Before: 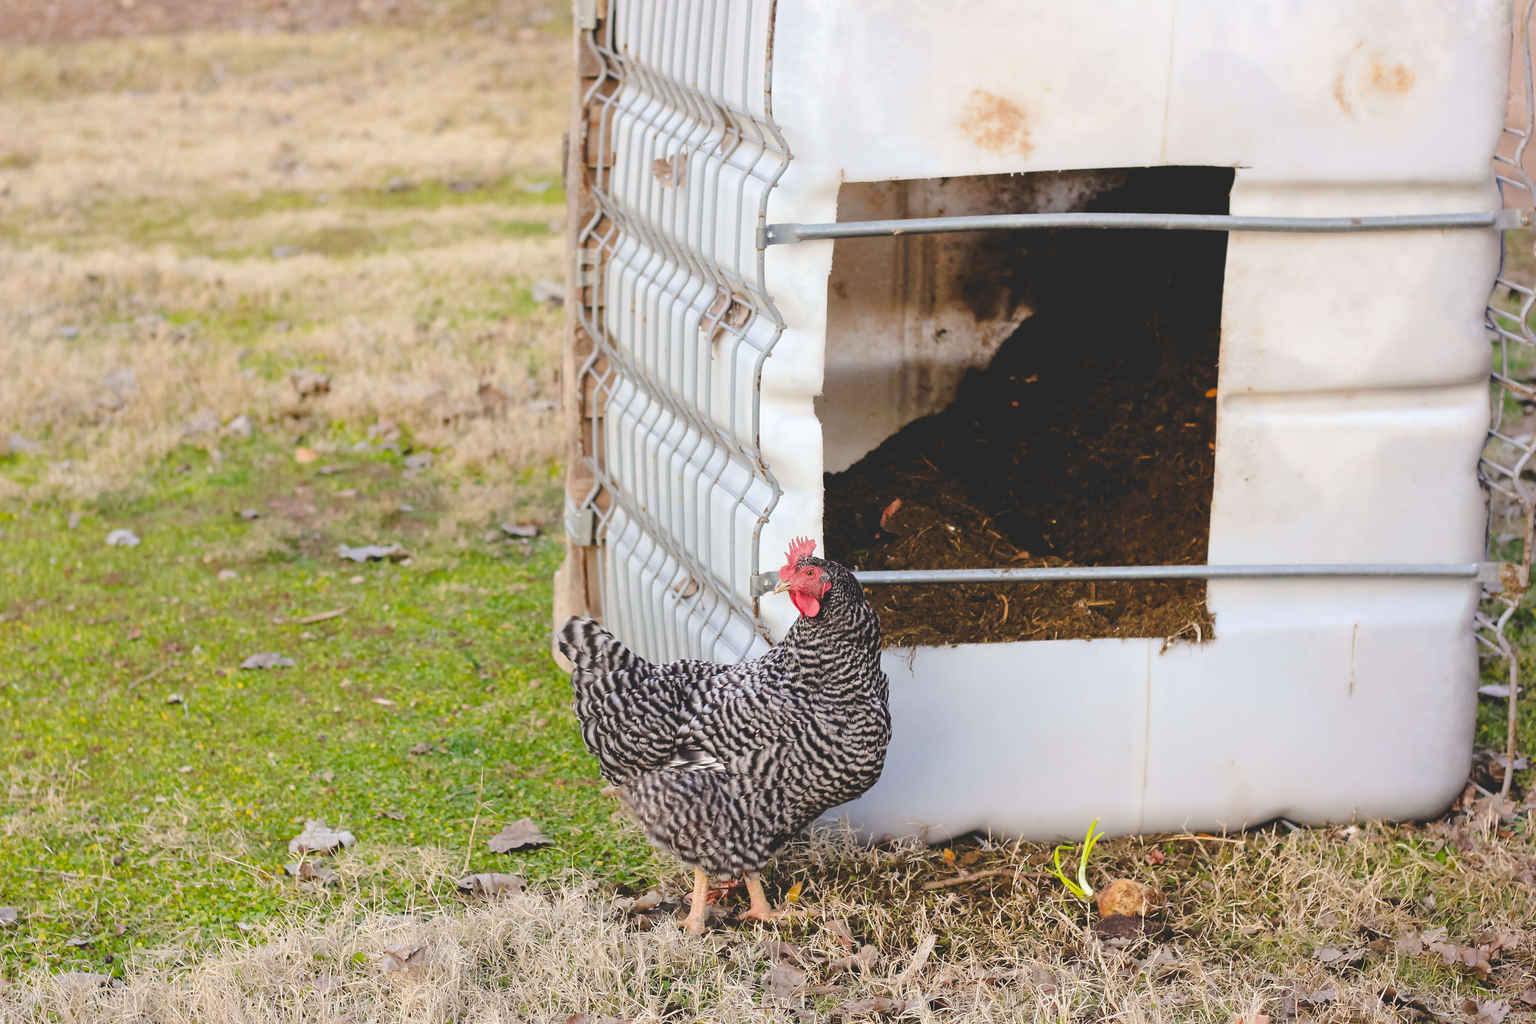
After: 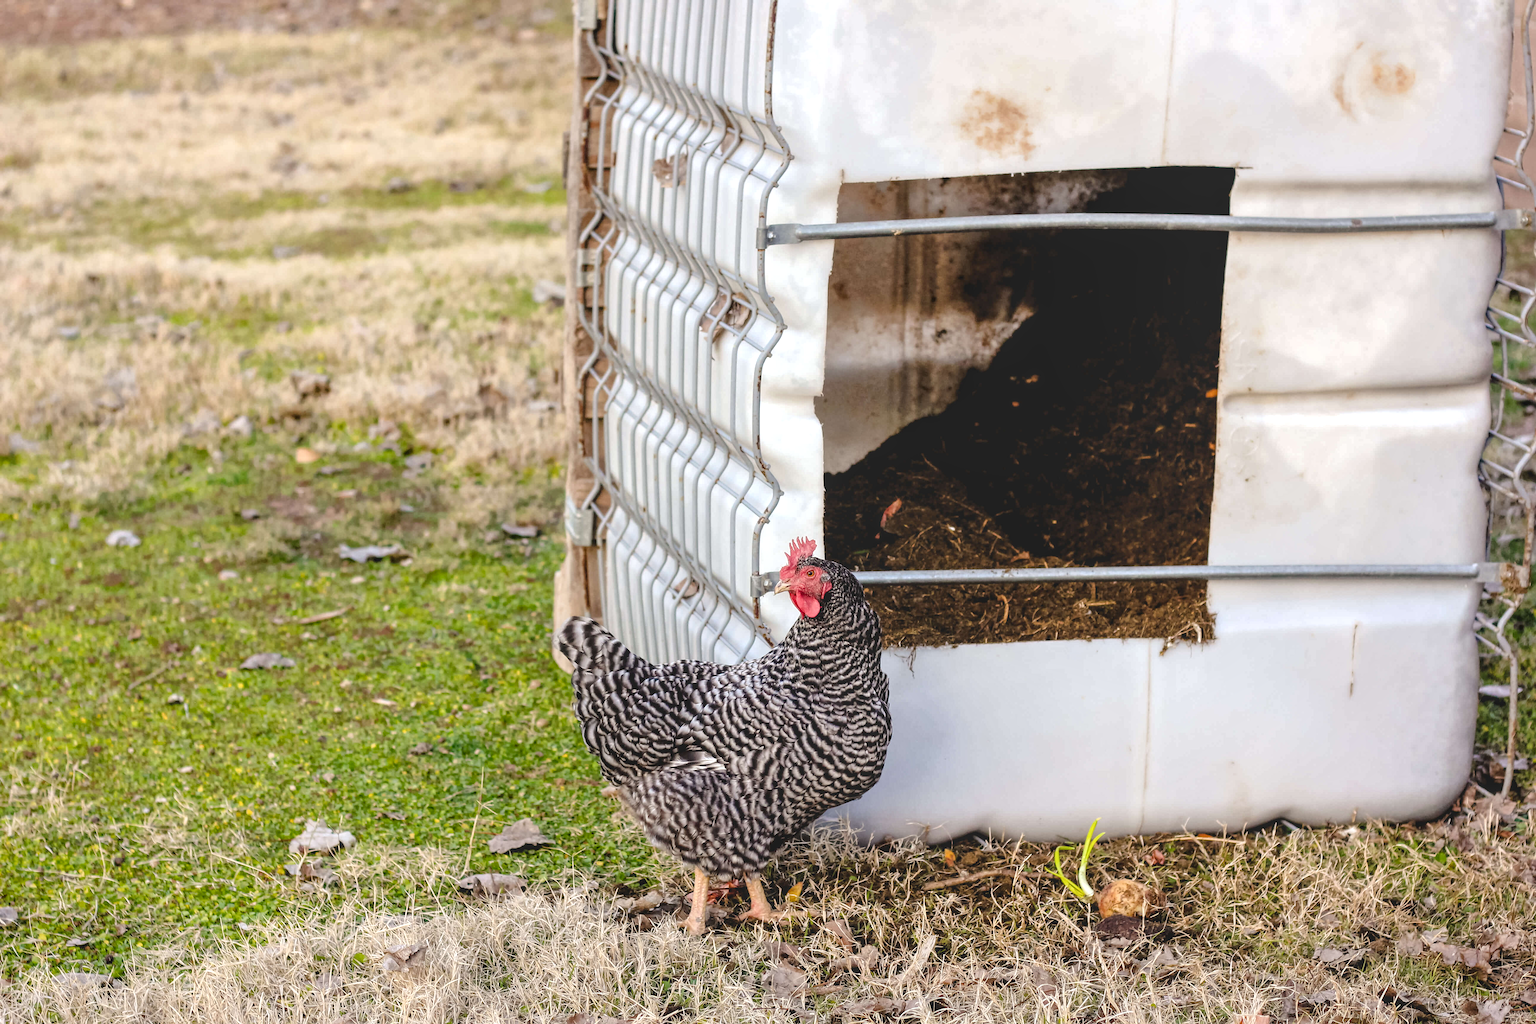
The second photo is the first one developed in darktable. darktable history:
local contrast: highlights 100%, shadows 98%, detail 201%, midtone range 0.2
